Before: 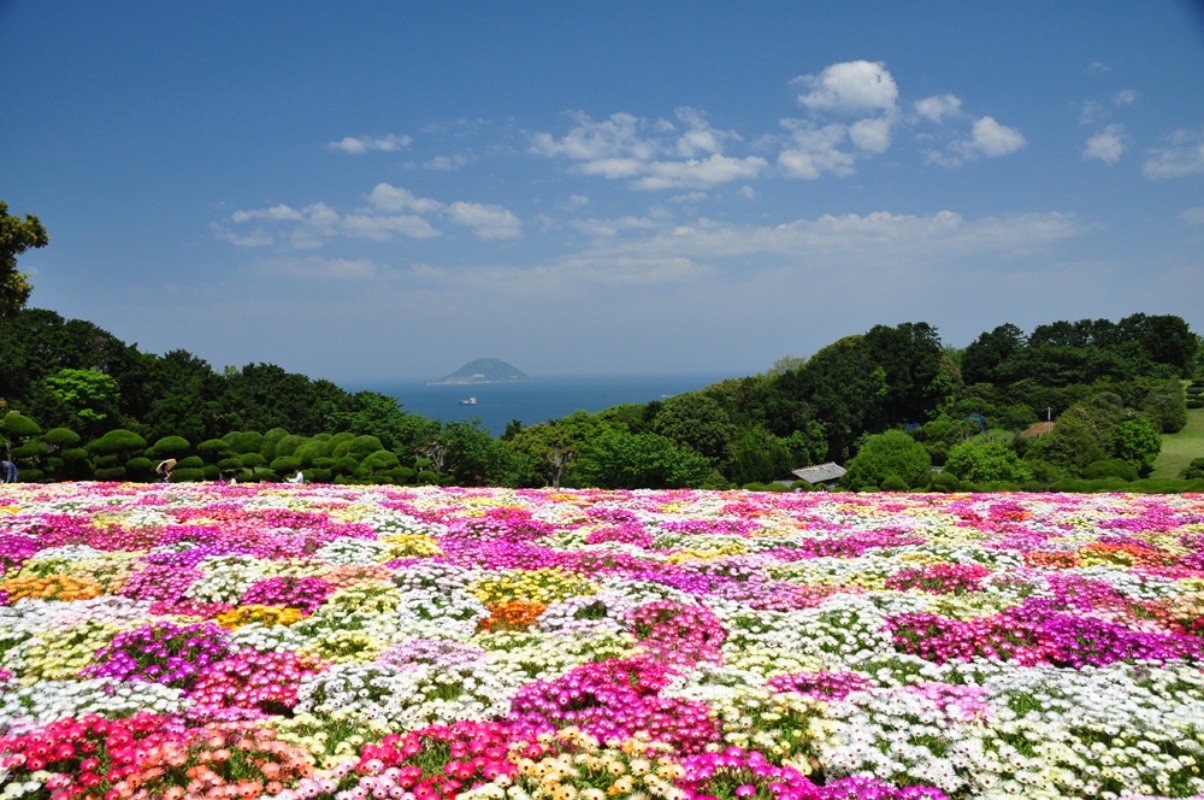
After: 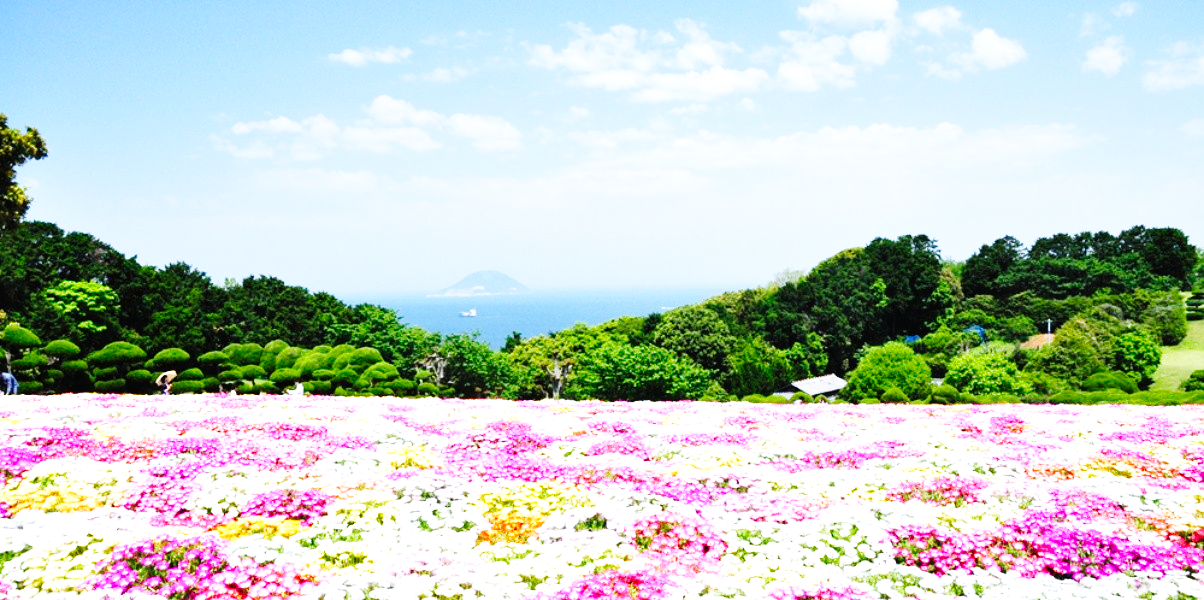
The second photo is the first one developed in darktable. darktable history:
base curve: curves: ch0 [(0, 0) (0, 0) (0.002, 0.001) (0.008, 0.003) (0.019, 0.011) (0.037, 0.037) (0.064, 0.11) (0.102, 0.232) (0.152, 0.379) (0.216, 0.524) (0.296, 0.665) (0.394, 0.789) (0.512, 0.881) (0.651, 0.945) (0.813, 0.986) (1, 1)], preserve colors none
crop: top 11.038%, bottom 13.962%
exposure: black level correction 0, exposure 1 EV, compensate exposure bias true, compensate highlight preservation false
white balance: red 0.967, blue 1.119, emerald 0.756
